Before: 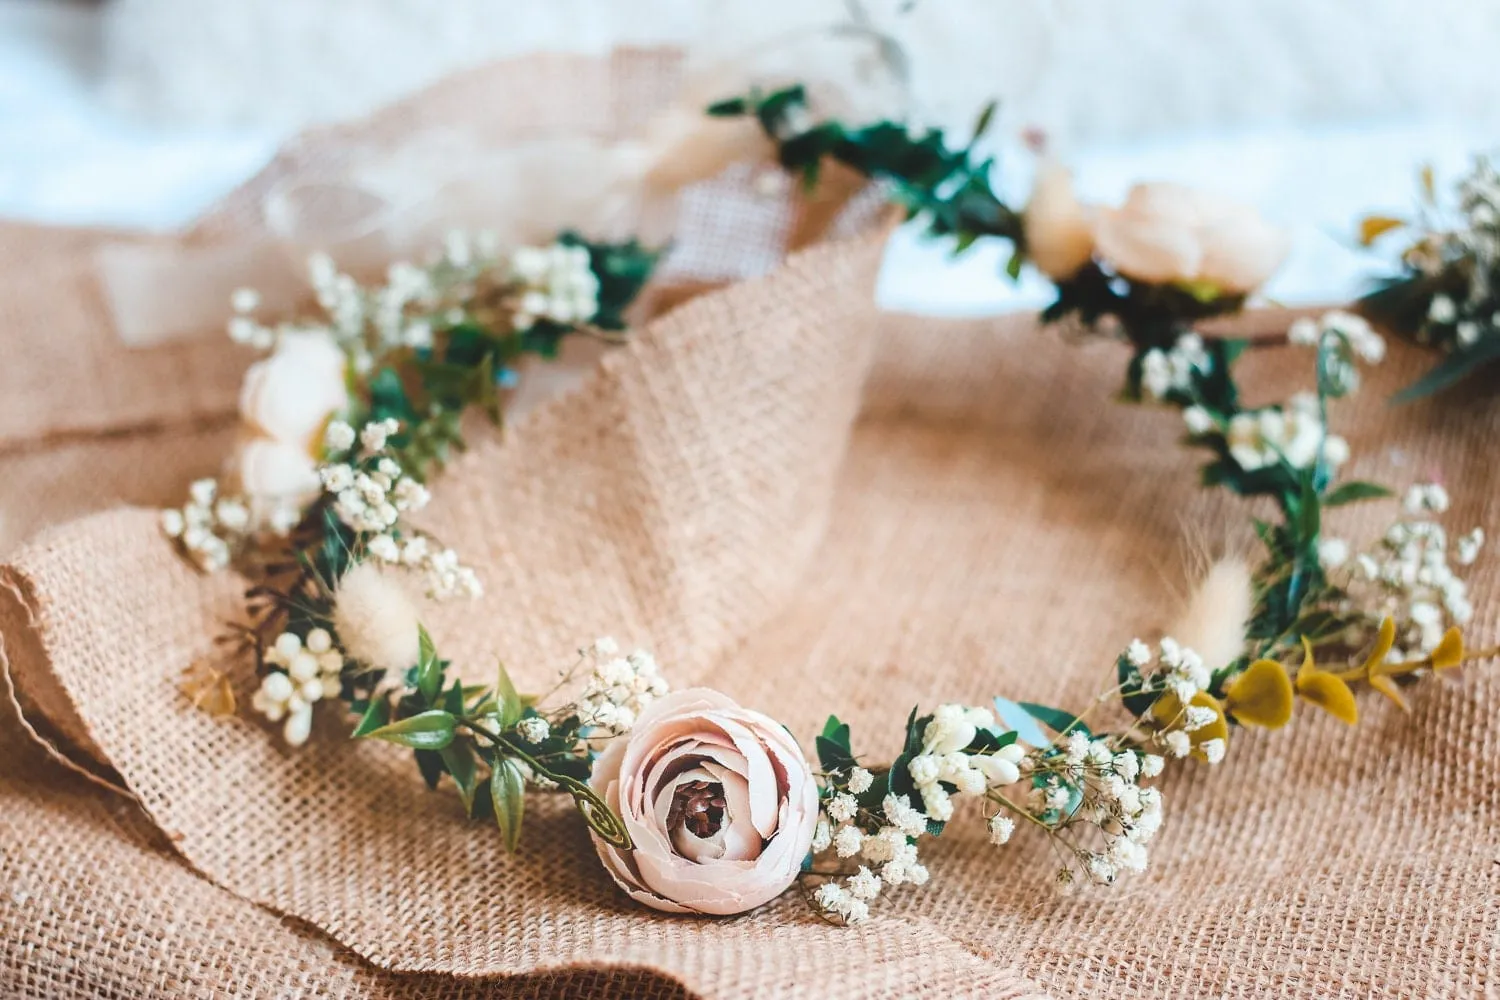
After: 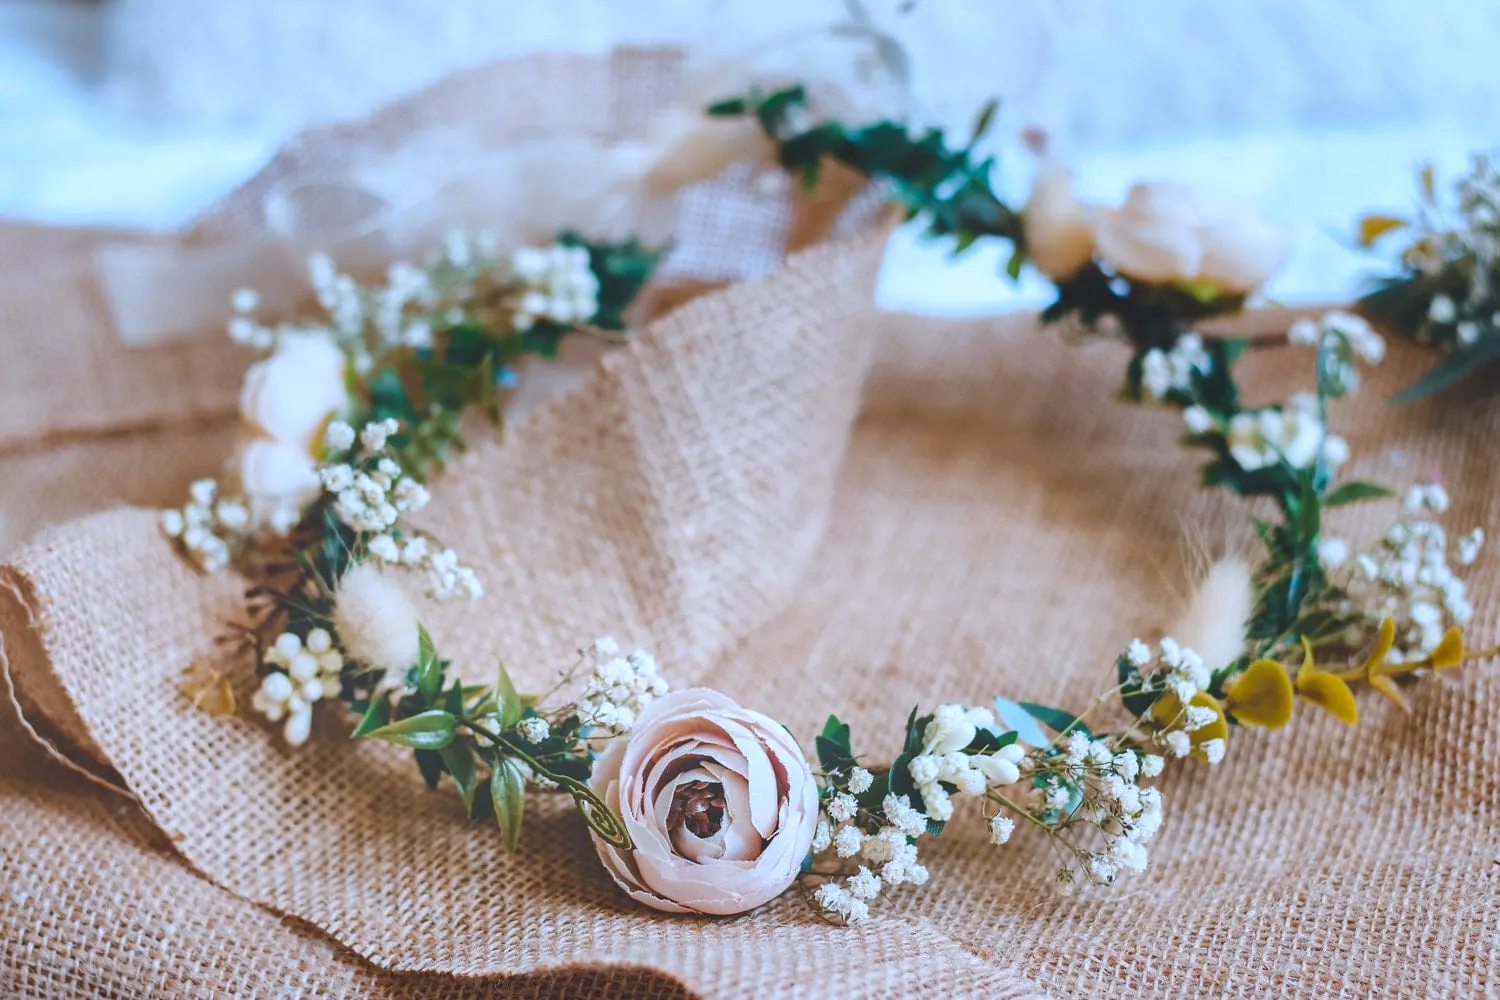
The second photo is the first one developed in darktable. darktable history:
white balance: red 0.926, green 1.003, blue 1.133
shadows and highlights: on, module defaults
